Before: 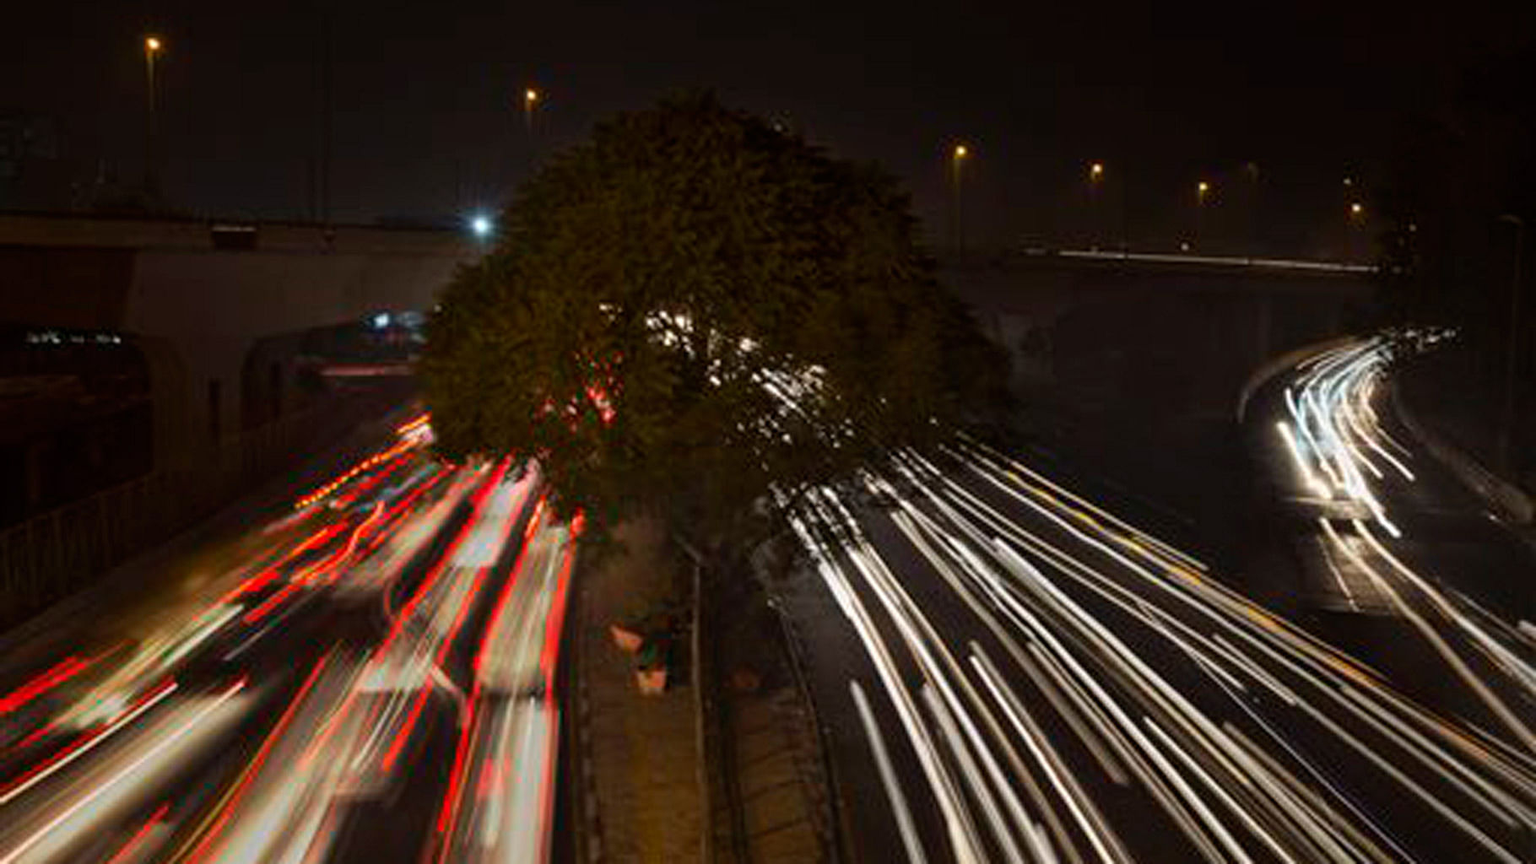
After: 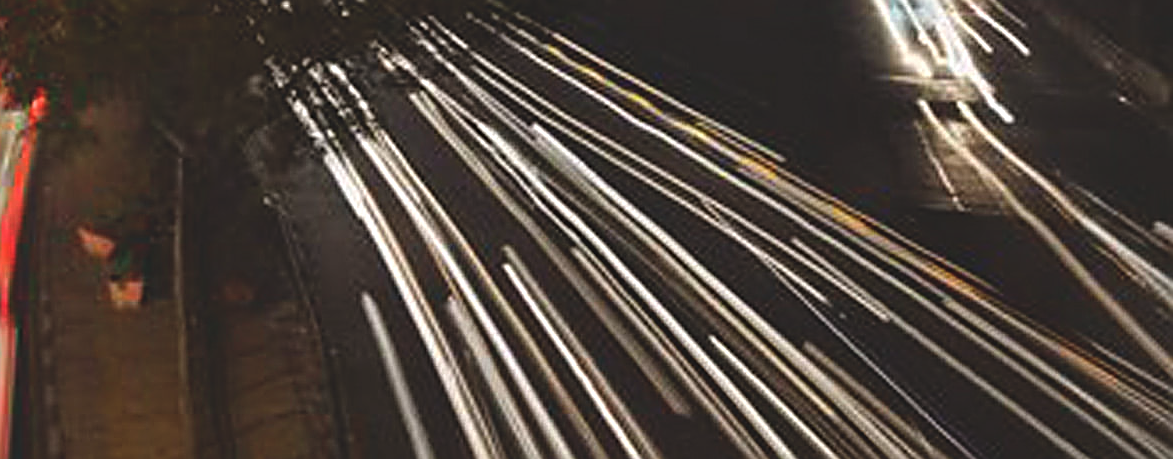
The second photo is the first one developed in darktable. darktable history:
tone equalizer: on, module defaults
crop and rotate: left 35.509%, top 50.238%, bottom 4.934%
exposure: black level correction -0.015, compensate highlight preservation false
sharpen: amount 0.901
